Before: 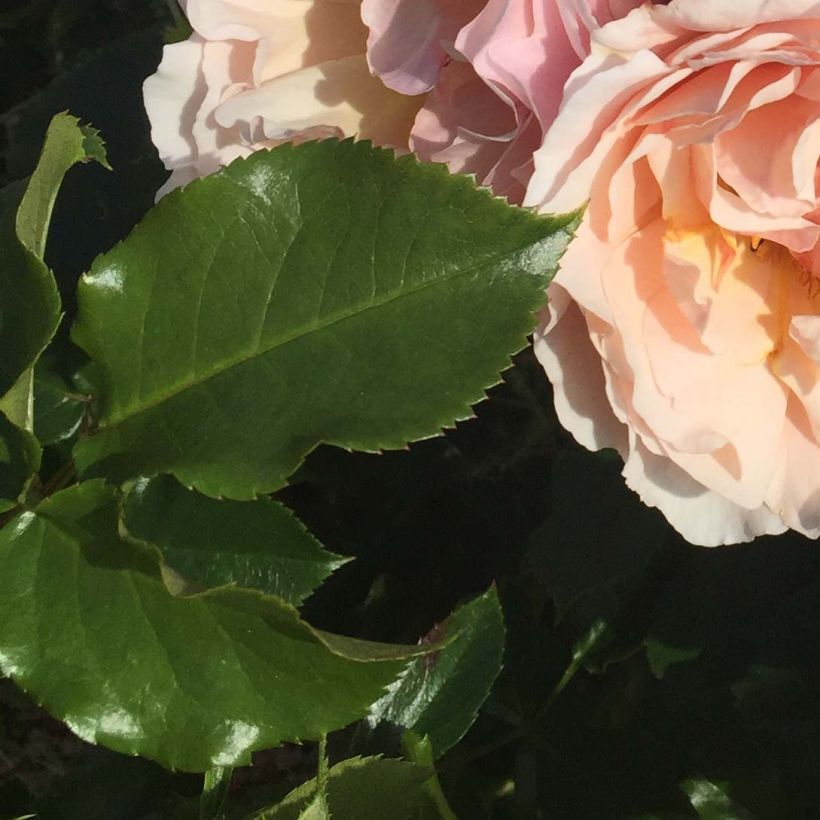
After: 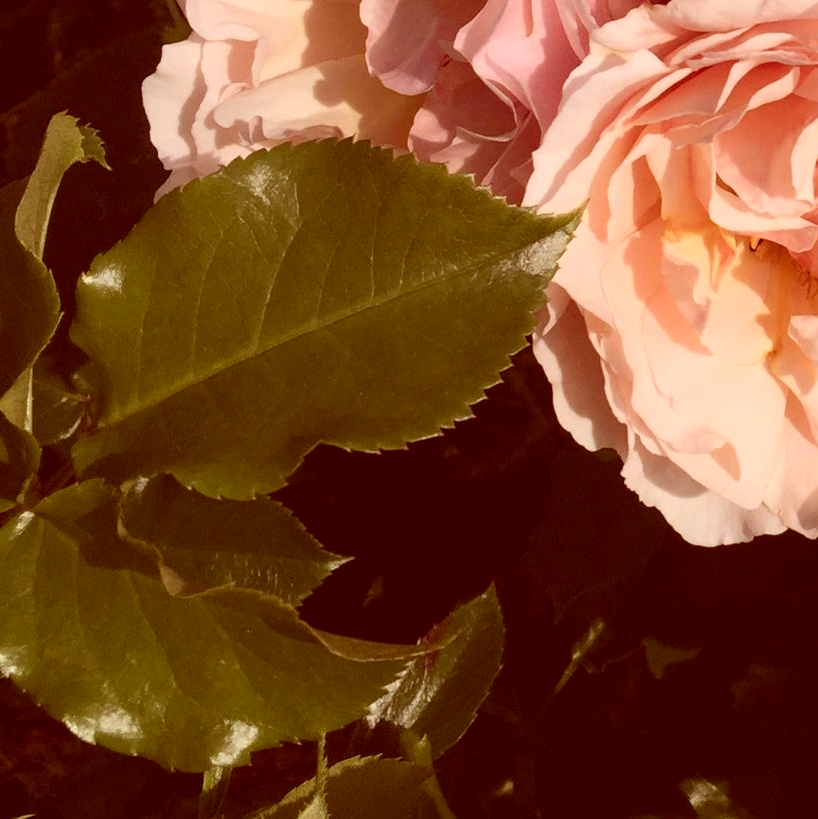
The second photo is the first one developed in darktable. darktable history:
crop and rotate: left 0.144%, bottom 0.01%
color correction: highlights a* 9.11, highlights b* 8.99, shadows a* 39.78, shadows b* 39.39, saturation 0.771
